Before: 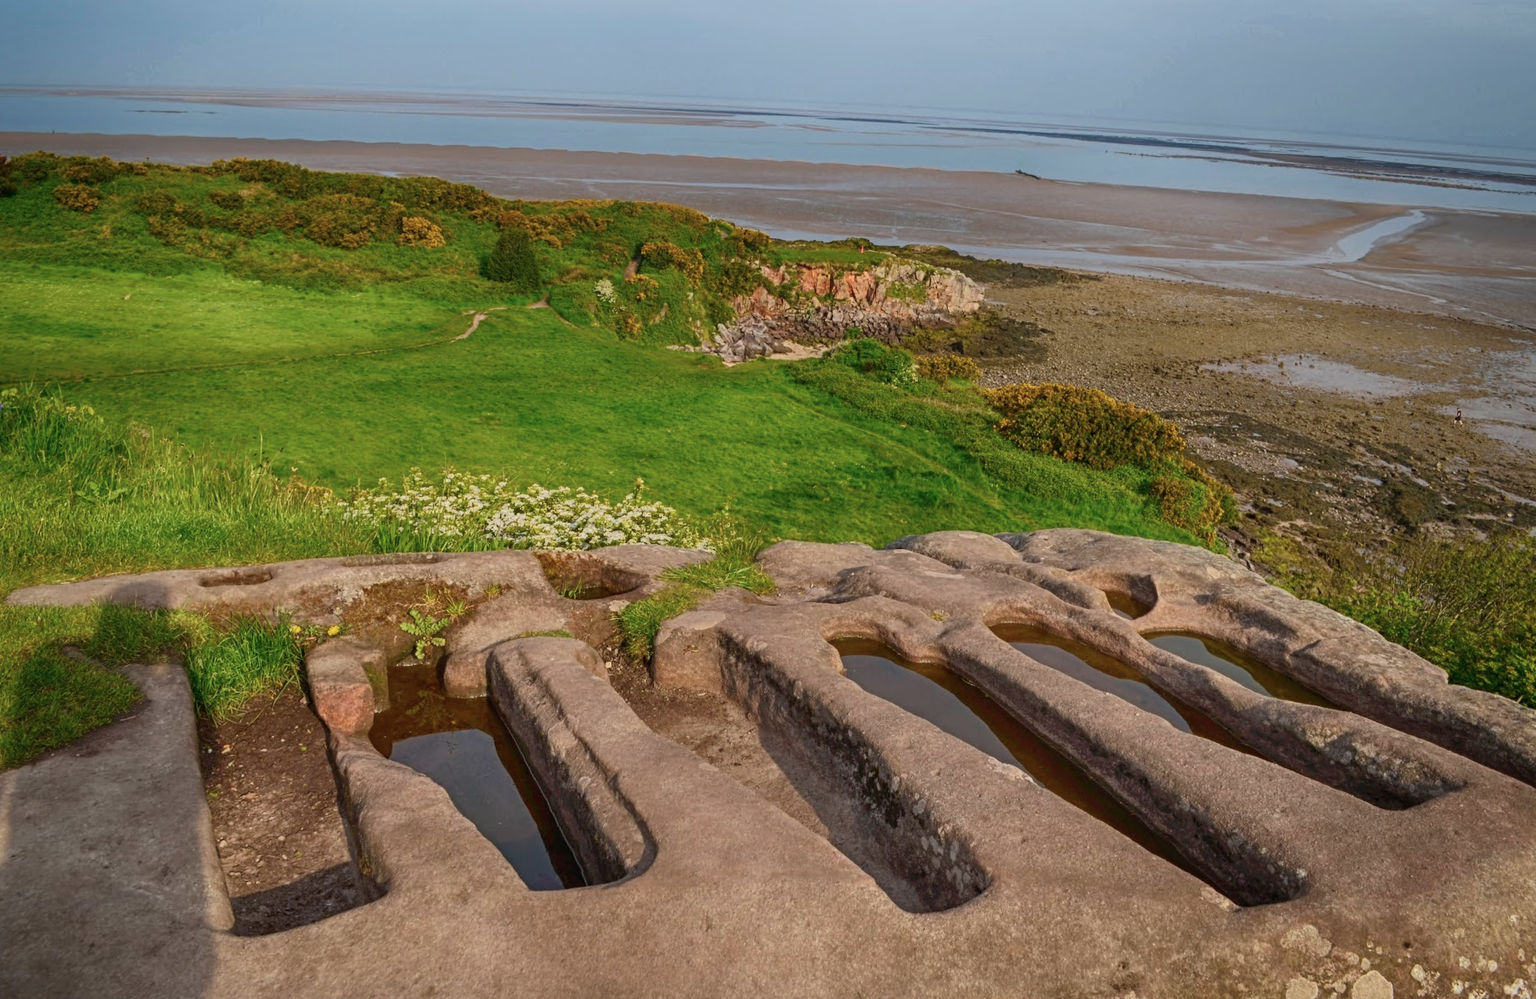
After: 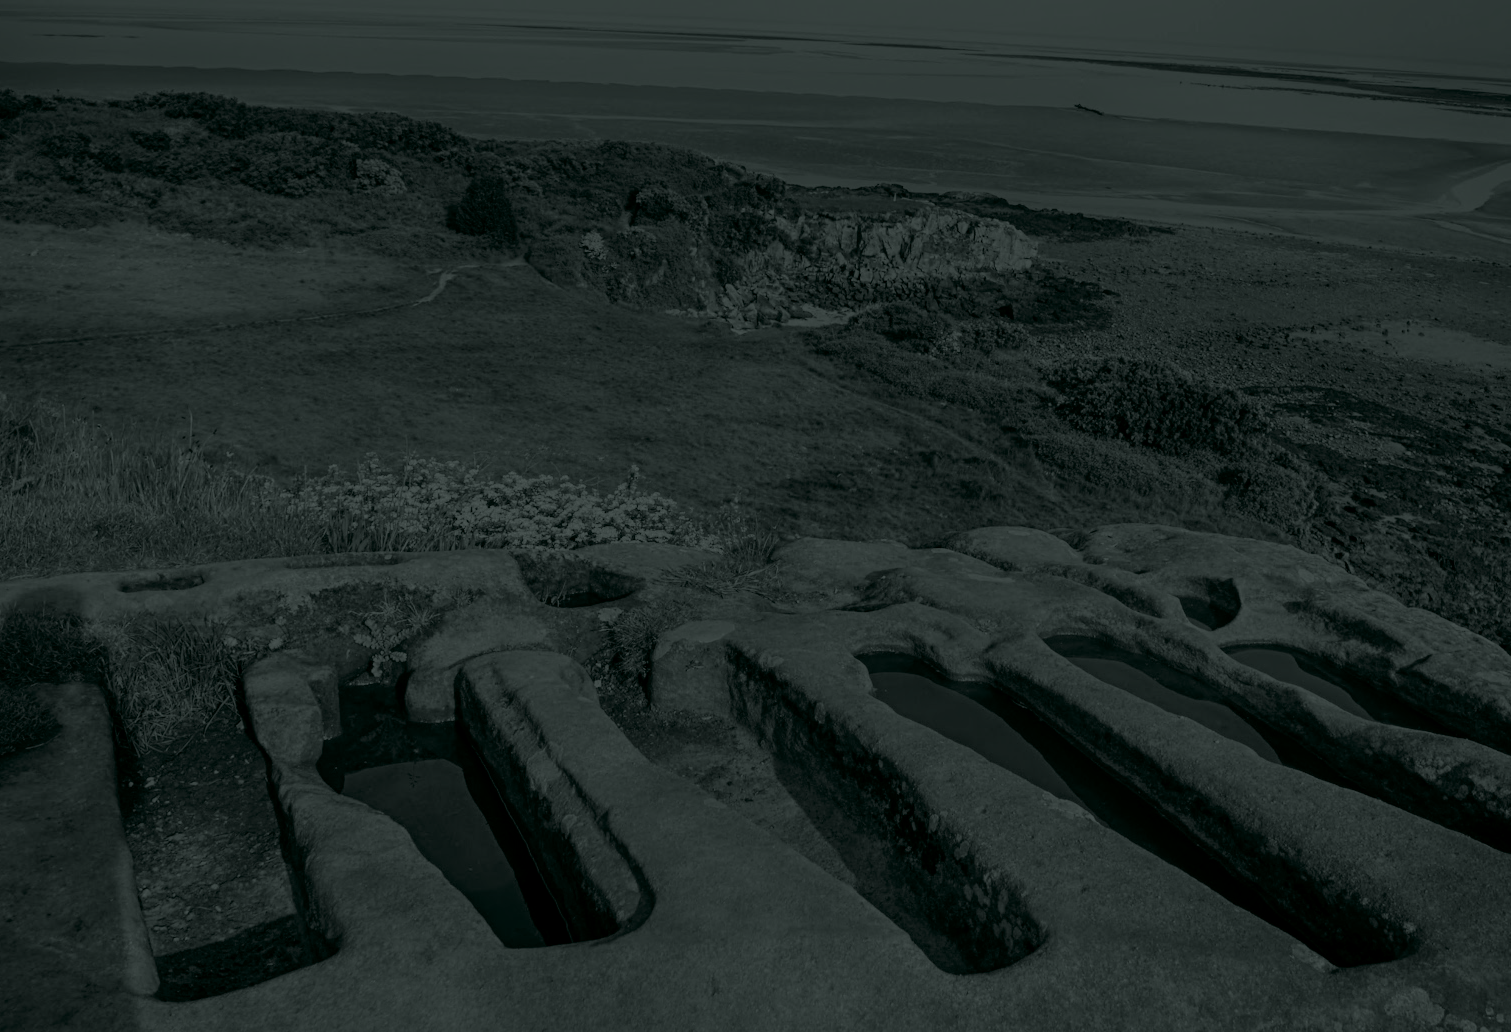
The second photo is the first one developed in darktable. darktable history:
base curve: curves: ch0 [(0, 0.024) (0.055, 0.065) (0.121, 0.166) (0.236, 0.319) (0.693, 0.726) (1, 1)], preserve colors none
white balance: red 1.127, blue 0.943
colorize: hue 90°, saturation 19%, lightness 1.59%, version 1
crop: left 6.446%, top 8.188%, right 9.538%, bottom 3.548%
